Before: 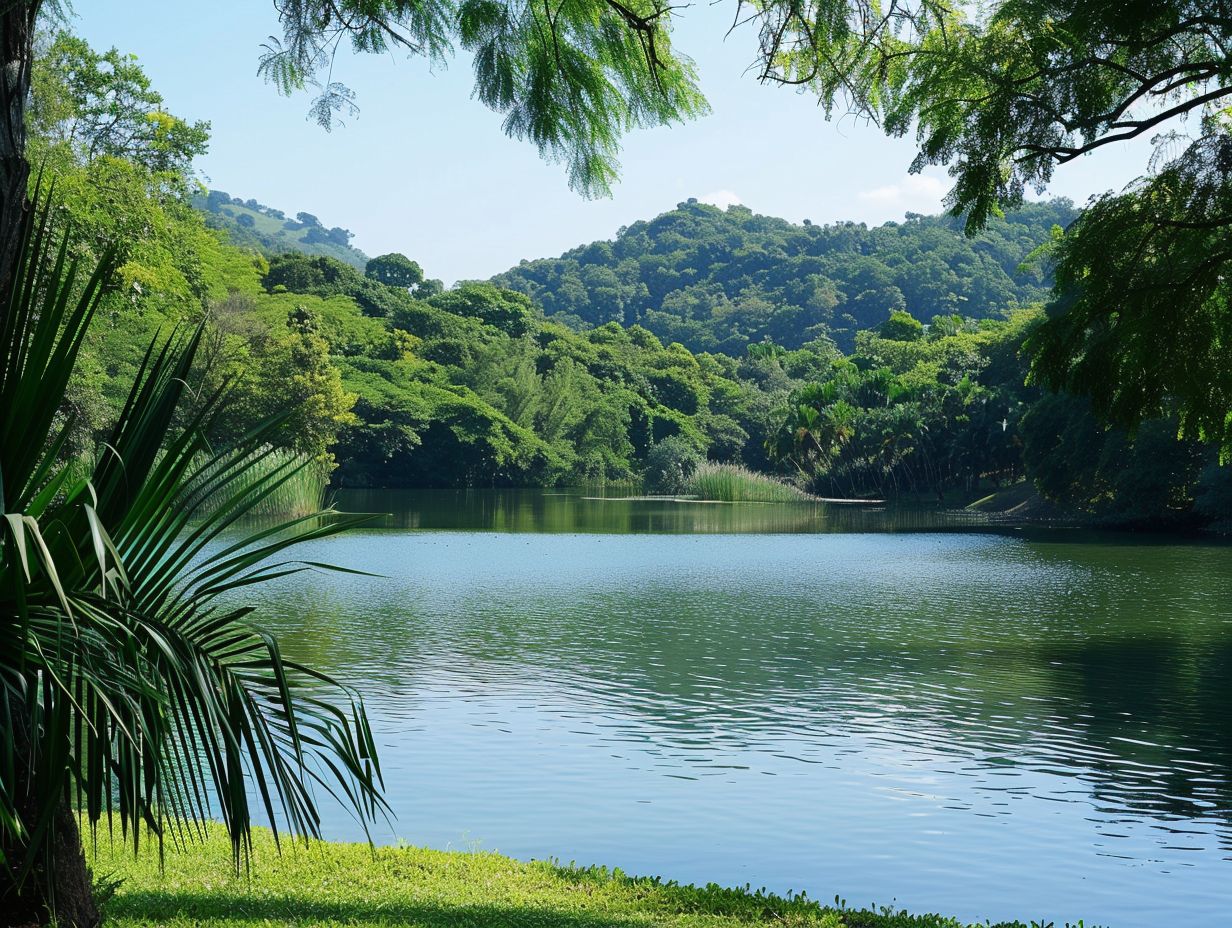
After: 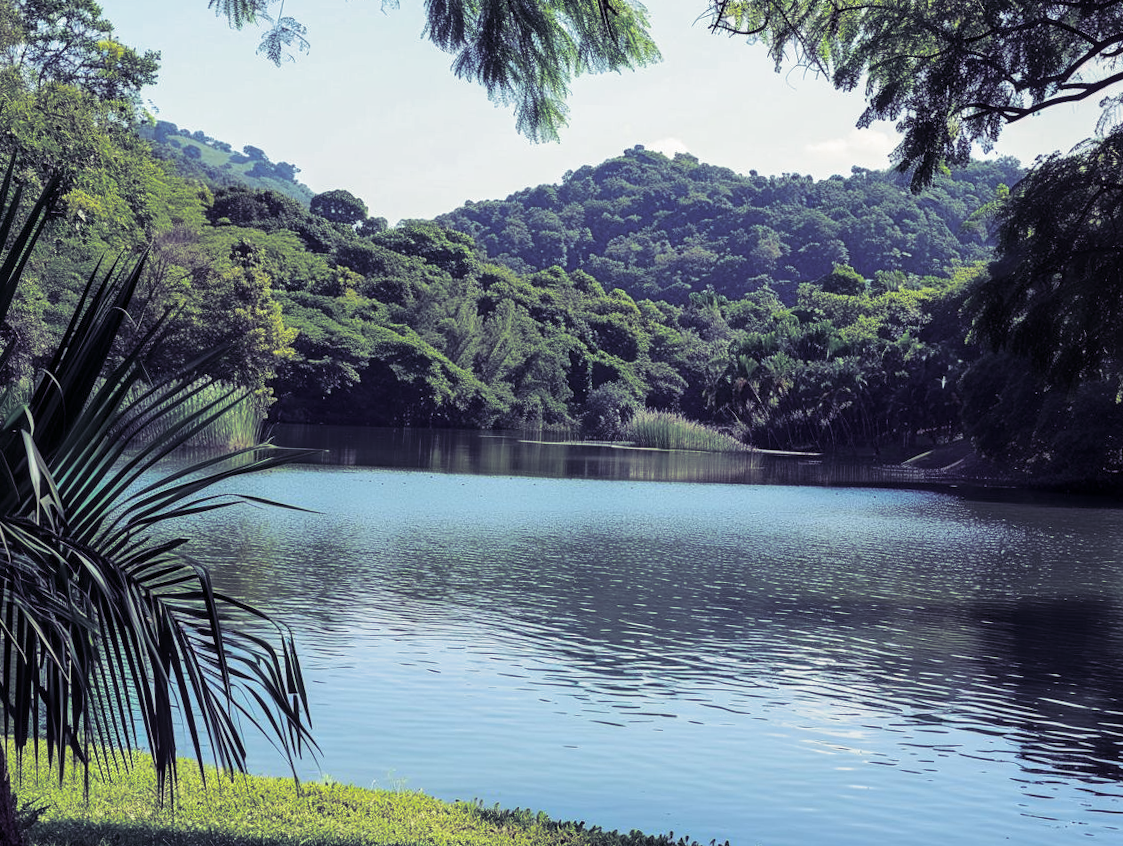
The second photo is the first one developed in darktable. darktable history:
split-toning: shadows › hue 255.6°, shadows › saturation 0.66, highlights › hue 43.2°, highlights › saturation 0.68, balance -50.1
crop and rotate: angle -1.96°, left 3.097%, top 4.154%, right 1.586%, bottom 0.529%
local contrast: on, module defaults
